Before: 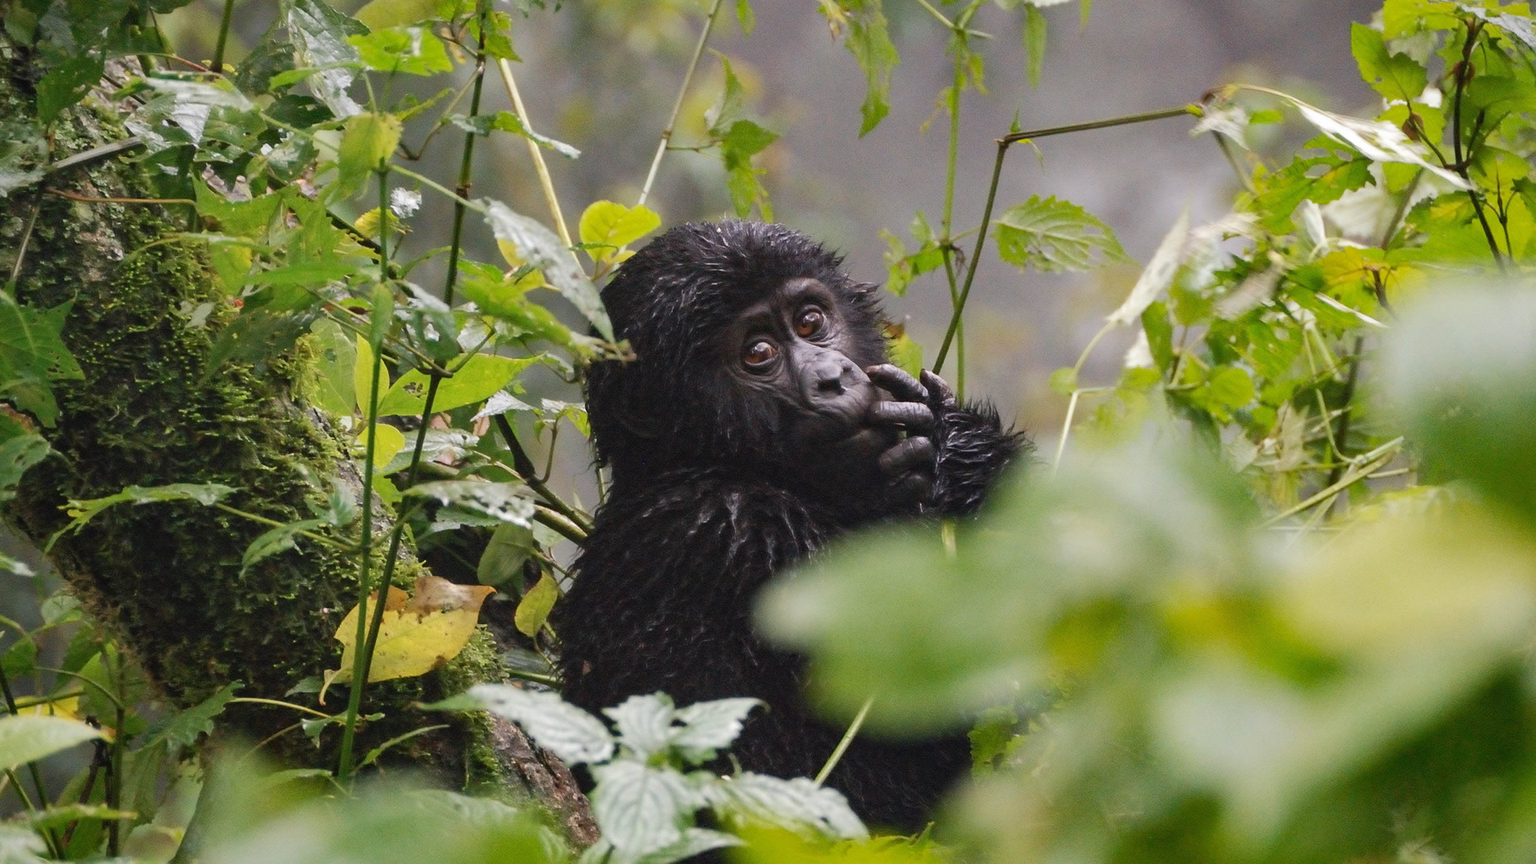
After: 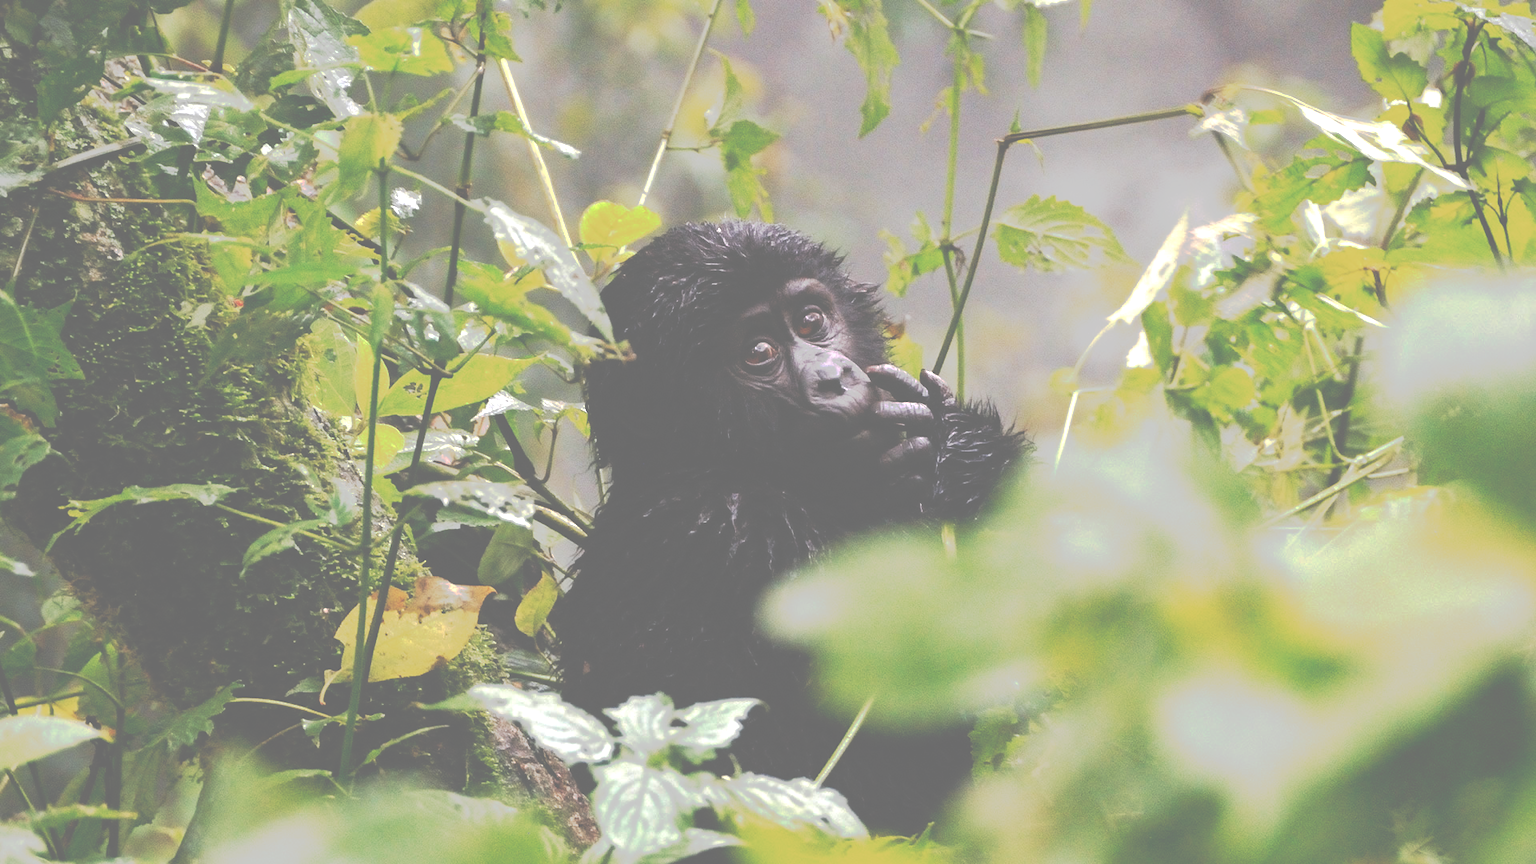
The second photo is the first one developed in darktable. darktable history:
exposure: exposure 0.6 EV, compensate exposure bias true, compensate highlight preservation false
tone curve: curves: ch0 [(0, 0) (0.003, 0.449) (0.011, 0.449) (0.025, 0.449) (0.044, 0.45) (0.069, 0.453) (0.1, 0.453) (0.136, 0.455) (0.177, 0.458) (0.224, 0.462) (0.277, 0.47) (0.335, 0.491) (0.399, 0.522) (0.468, 0.561) (0.543, 0.619) (0.623, 0.69) (0.709, 0.756) (0.801, 0.802) (0.898, 0.825) (1, 1)], preserve colors none
